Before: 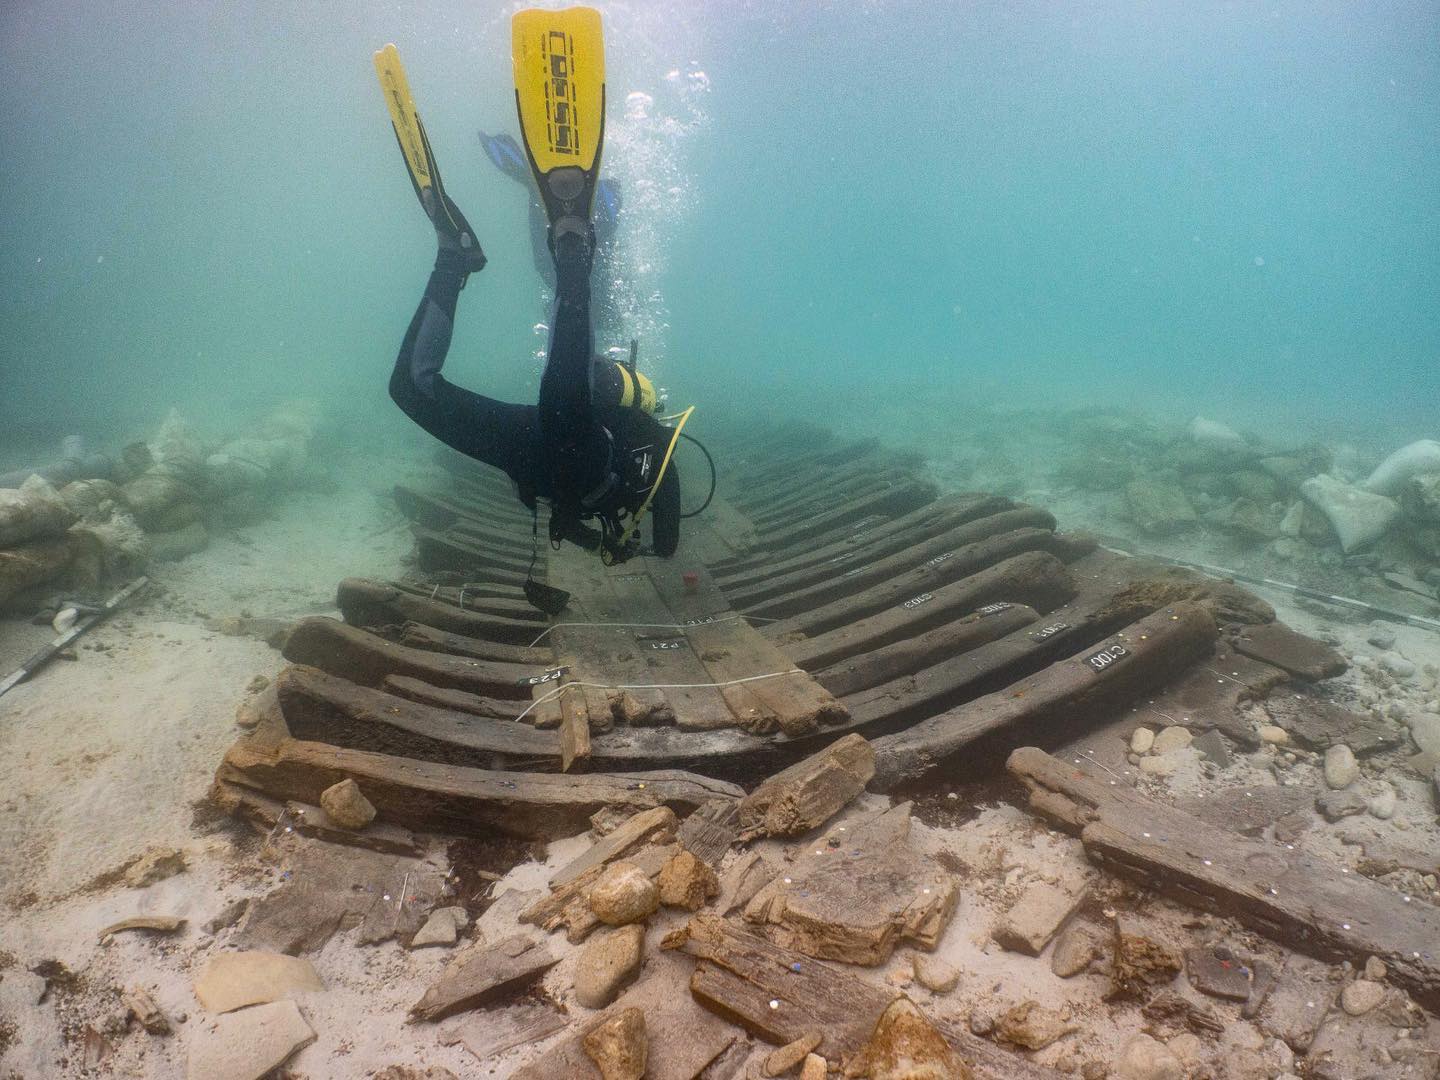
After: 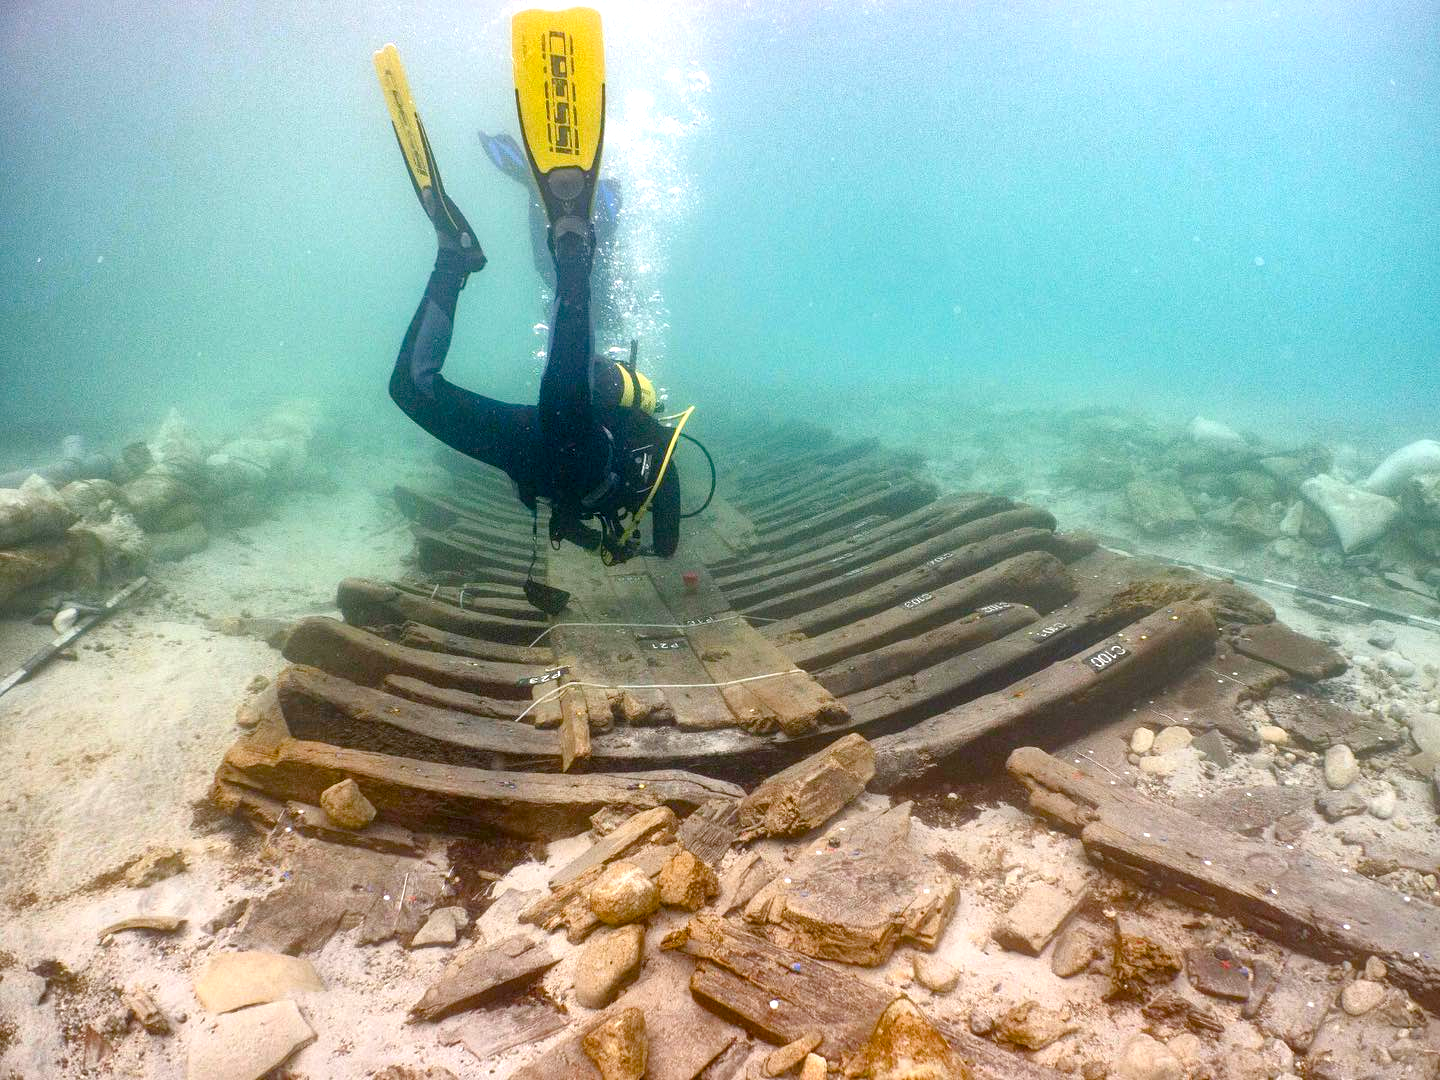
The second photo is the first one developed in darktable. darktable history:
exposure: exposure 0.701 EV, compensate exposure bias true, compensate highlight preservation false
color balance rgb: global offset › luminance -0.505%, perceptual saturation grading › global saturation 20%, perceptual saturation grading › highlights -25.54%, perceptual saturation grading › shadows 50.044%, global vibrance 21.534%
local contrast: mode bilateral grid, contrast 21, coarseness 49, detail 119%, midtone range 0.2
